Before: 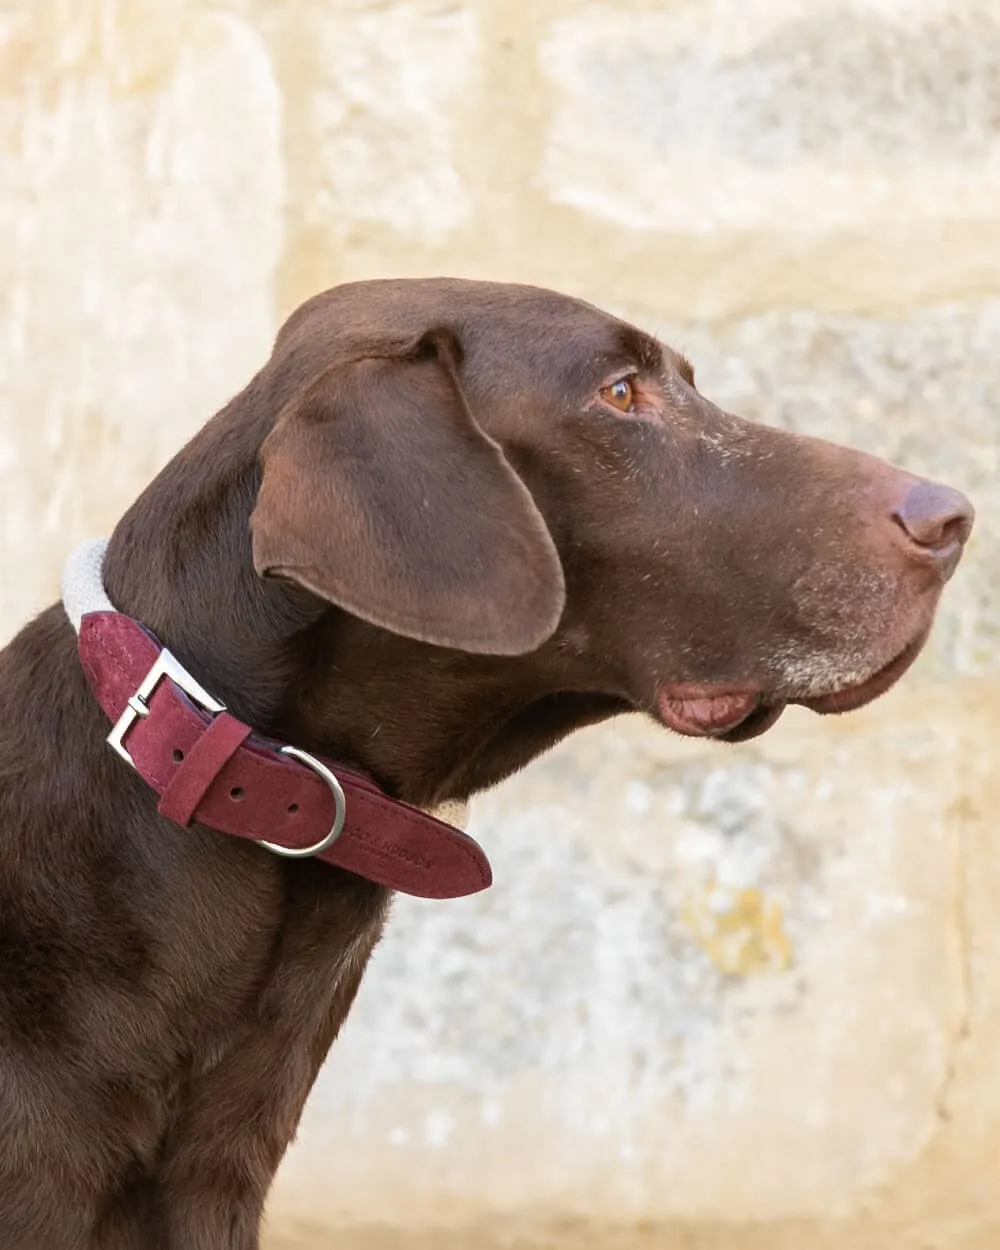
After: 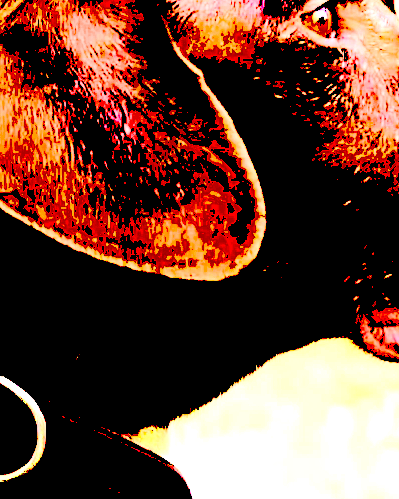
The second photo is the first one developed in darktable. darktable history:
exposure: black level correction 0.1, exposure 3 EV, compensate highlight preservation false
color zones: curves: ch0 [(0, 0.485) (0.178, 0.476) (0.261, 0.623) (0.411, 0.403) (0.708, 0.603) (0.934, 0.412)]; ch1 [(0.003, 0.485) (0.149, 0.496) (0.229, 0.584) (0.326, 0.551) (0.484, 0.262) (0.757, 0.643)]
color correction: highlights a* 12.23, highlights b* 5.41
rgb levels: preserve colors sum RGB, levels [[0.038, 0.433, 0.934], [0, 0.5, 1], [0, 0.5, 1]]
crop: left 30%, top 30%, right 30%, bottom 30%
contrast brightness saturation: contrast 0.39, brightness 0.53
